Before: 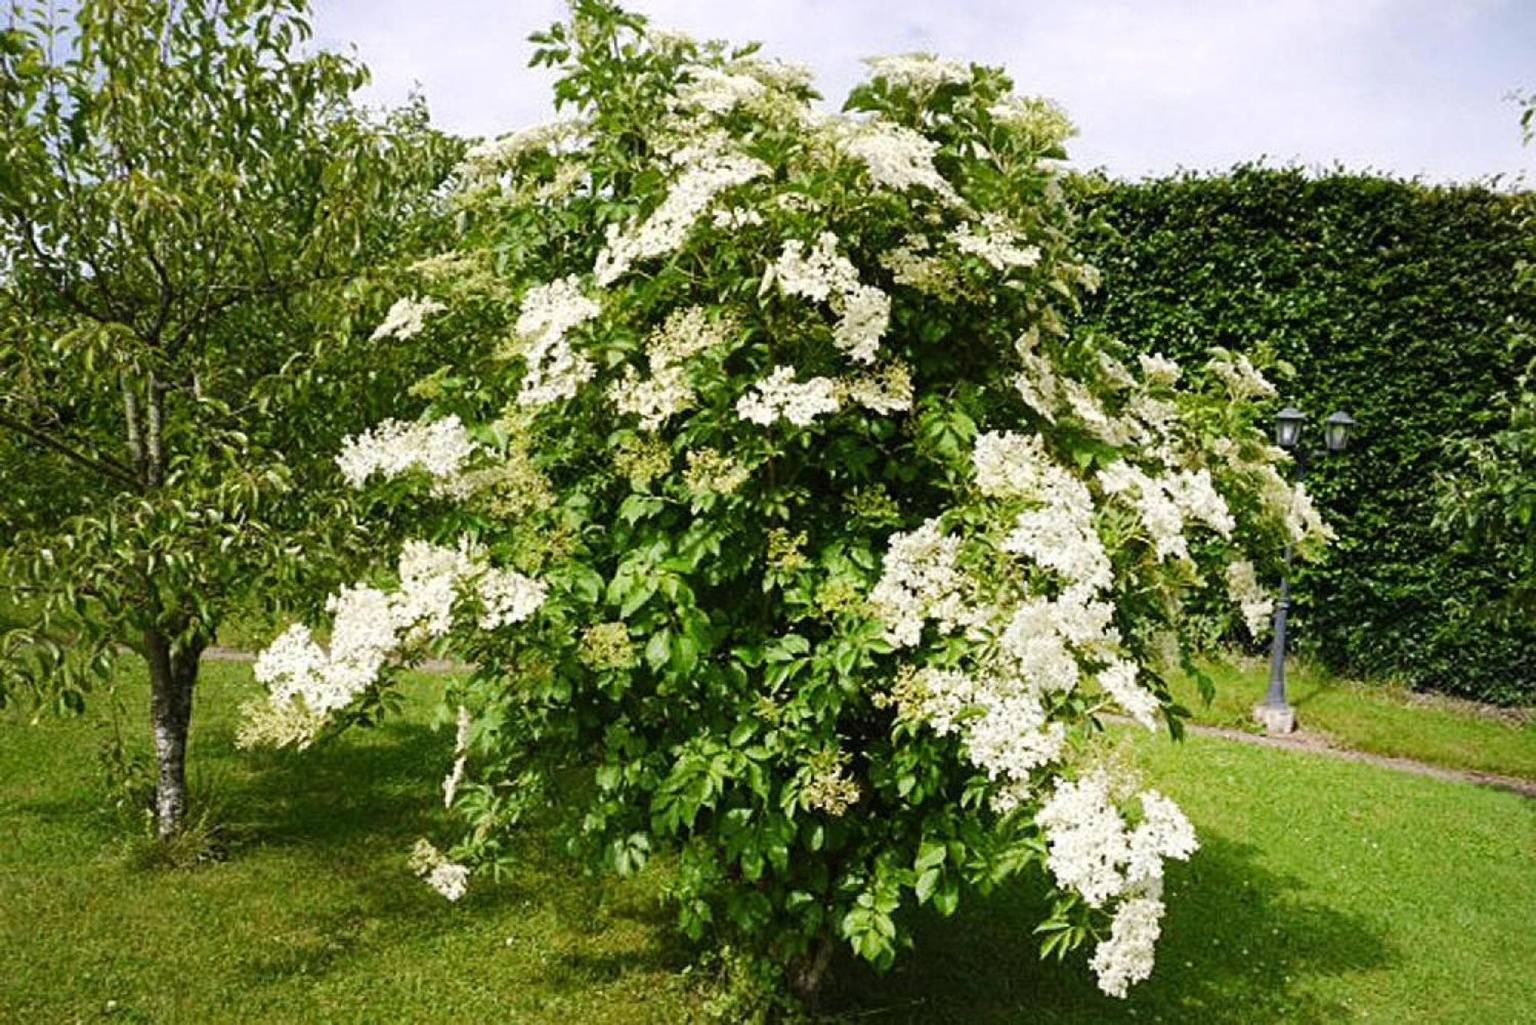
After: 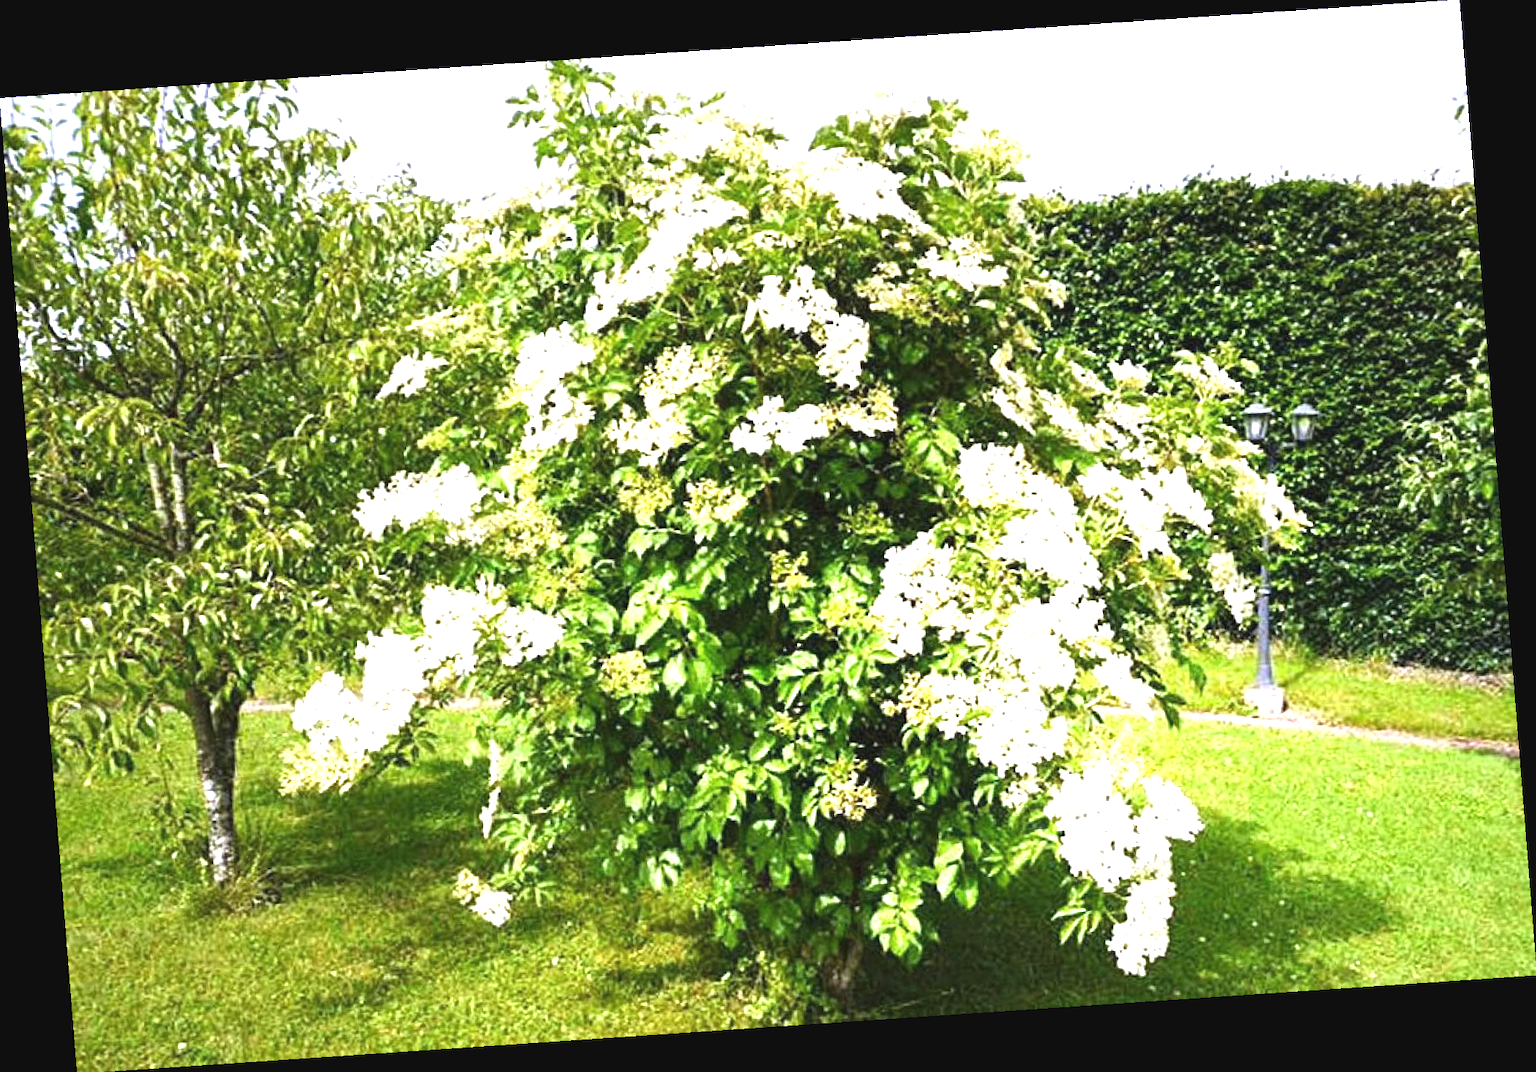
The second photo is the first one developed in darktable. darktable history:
rotate and perspective: rotation -4.2°, shear 0.006, automatic cropping off
tone equalizer: on, module defaults
exposure: black level correction -0.002, exposure 1.35 EV, compensate highlight preservation false
white balance: red 1.004, blue 1.096
